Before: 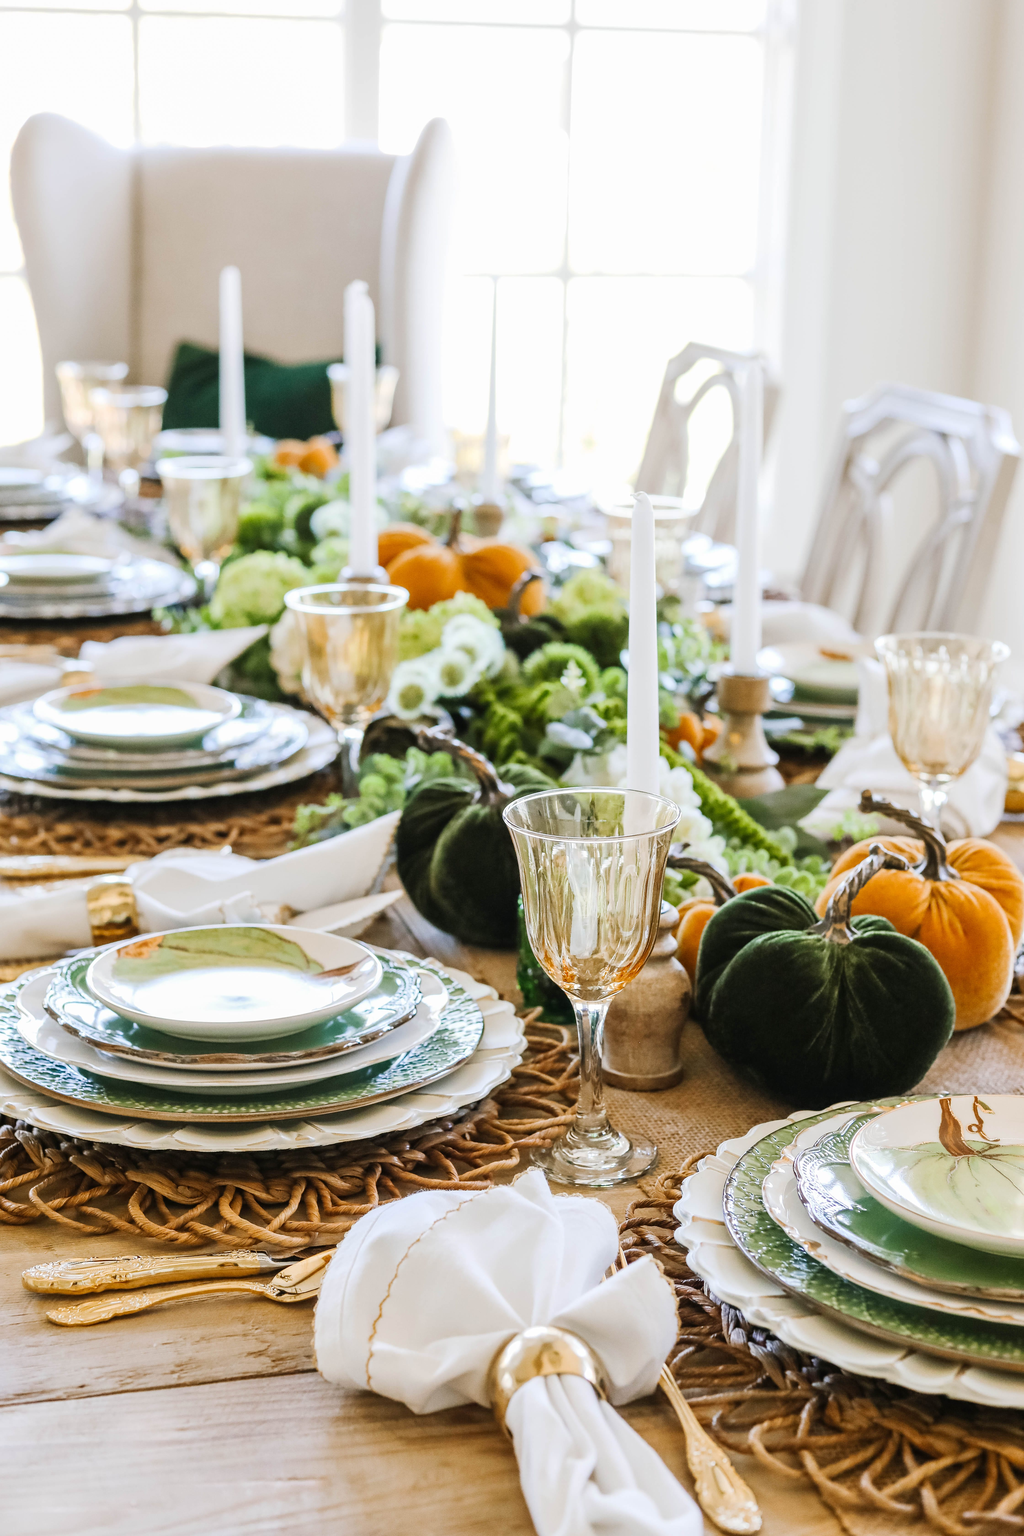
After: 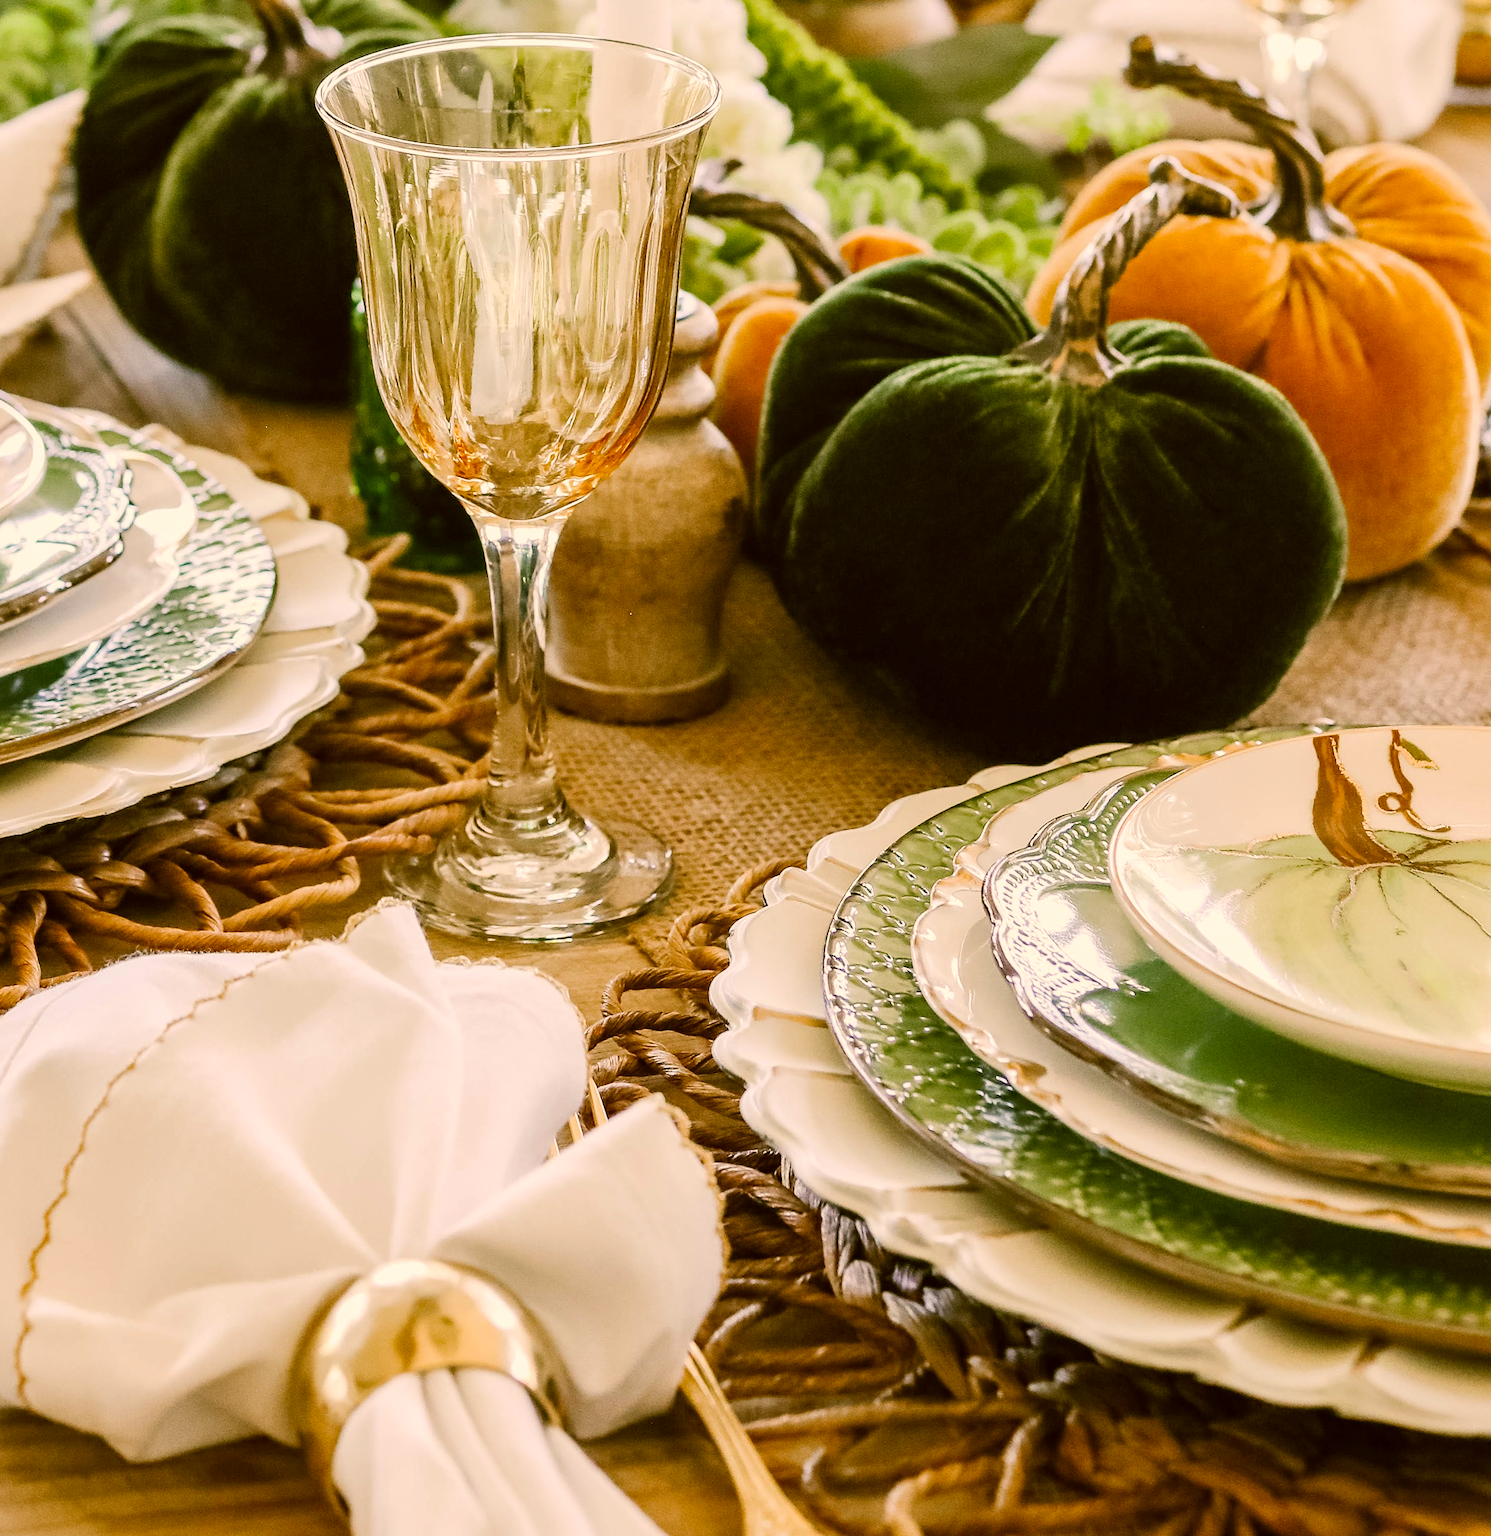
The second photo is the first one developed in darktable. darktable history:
color correction: highlights a* 8.98, highlights b* 15.09, shadows a* -0.49, shadows b* 26.52
rotate and perspective: rotation -0.45°, automatic cropping original format, crop left 0.008, crop right 0.992, crop top 0.012, crop bottom 0.988
crop and rotate: left 35.509%, top 50.238%, bottom 4.934%
color balance: mode lift, gamma, gain (sRGB), lift [0.97, 1, 1, 1], gamma [1.03, 1, 1, 1]
